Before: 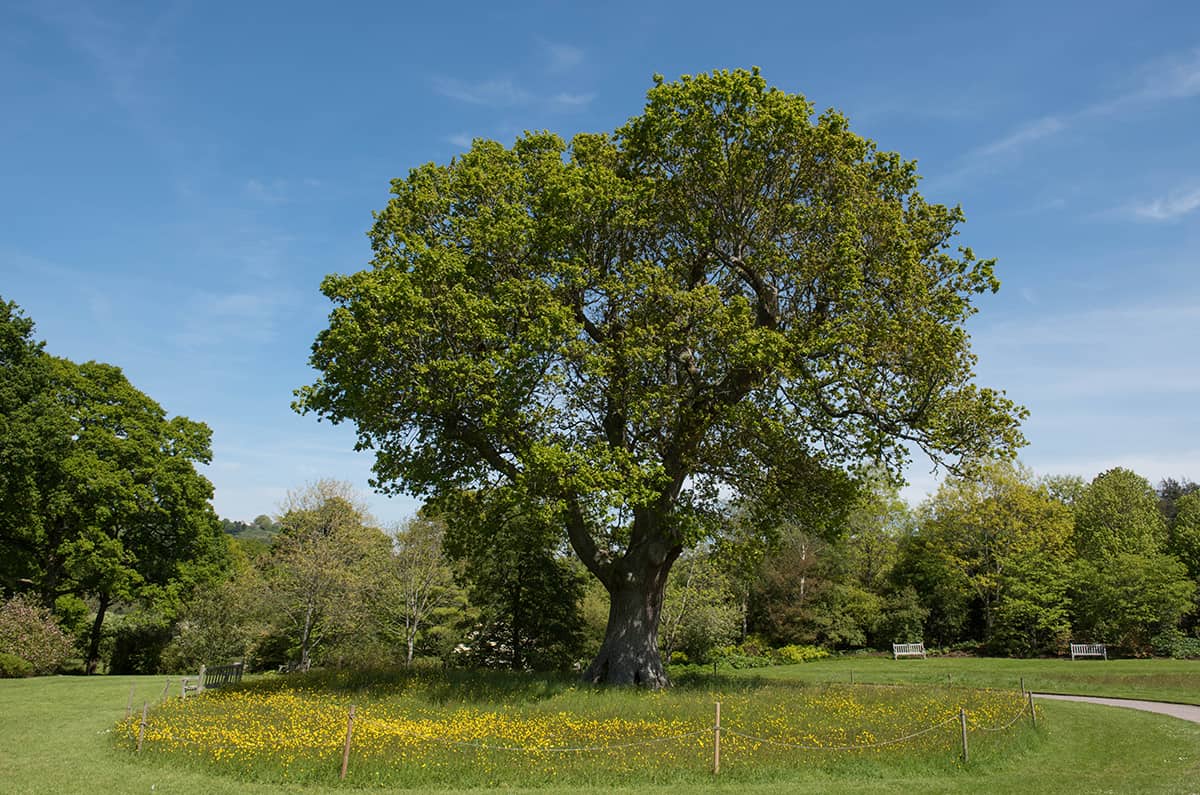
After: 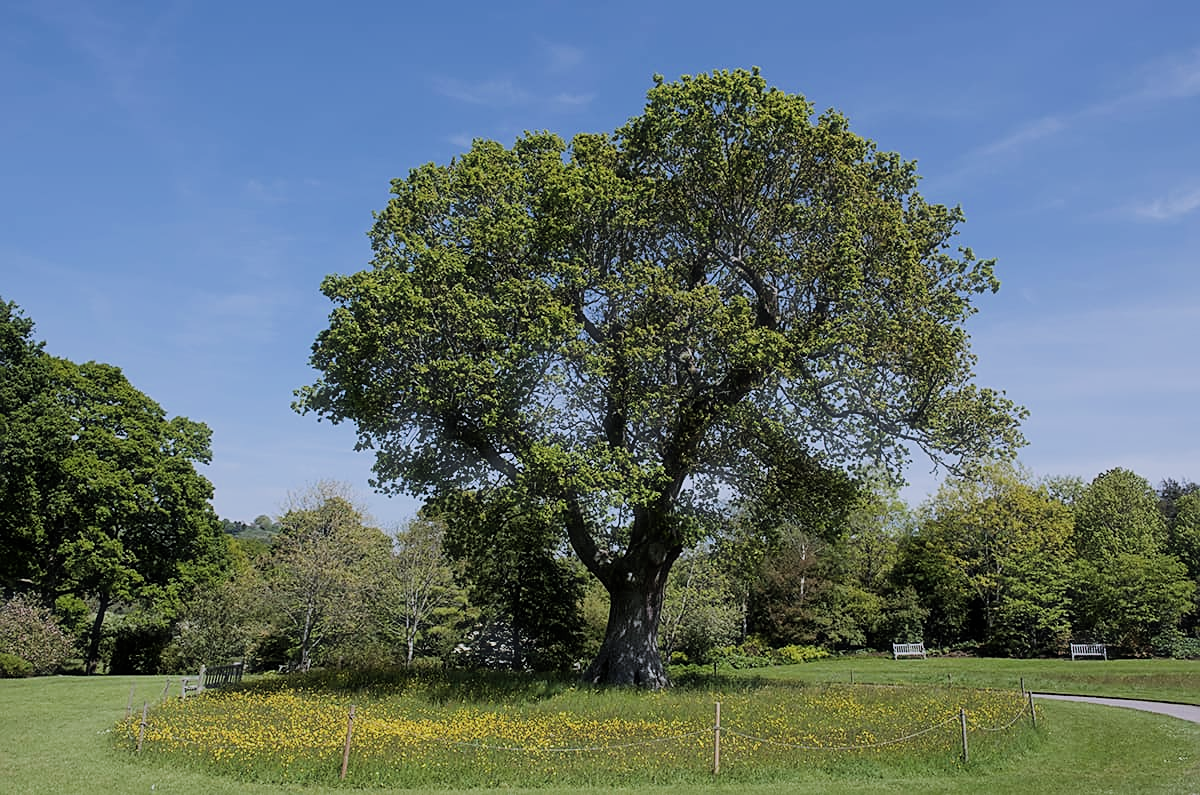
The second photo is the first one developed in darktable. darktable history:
white balance: red 0.967, blue 1.119, emerald 0.756
haze removal: strength -0.1, adaptive false
sharpen: on, module defaults
filmic rgb: black relative exposure -7.65 EV, white relative exposure 4.56 EV, hardness 3.61, contrast 1.05
